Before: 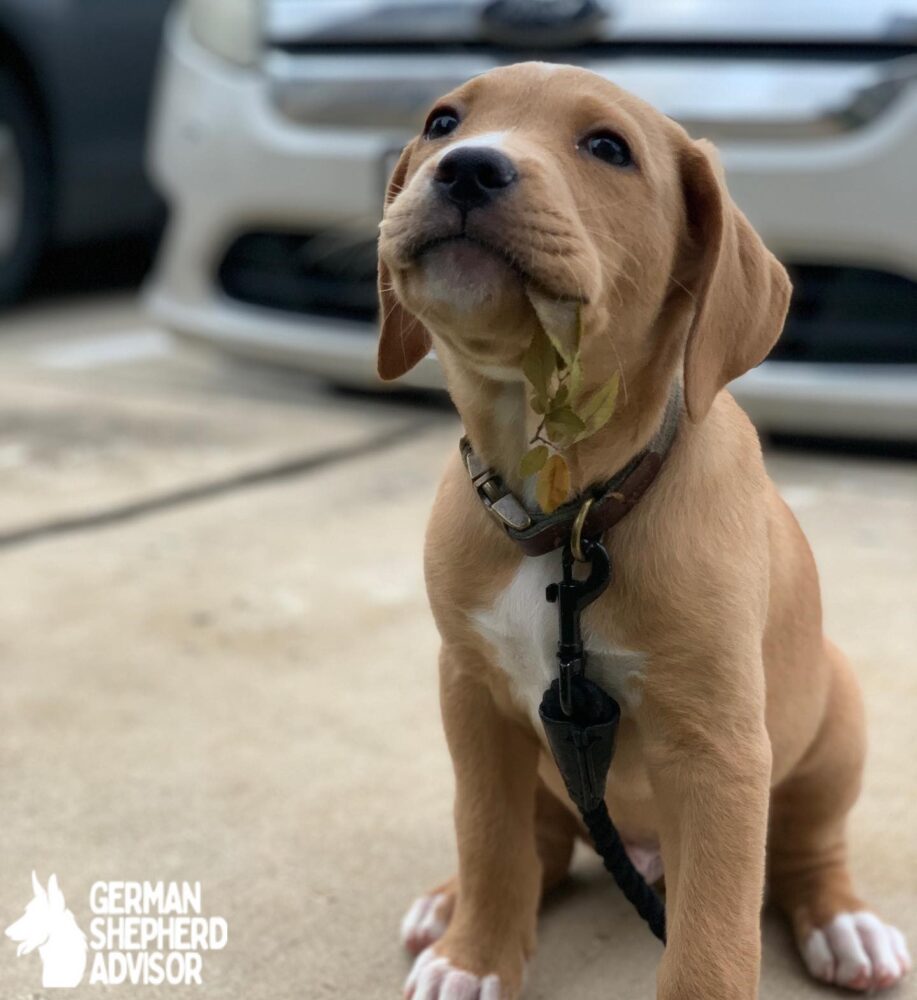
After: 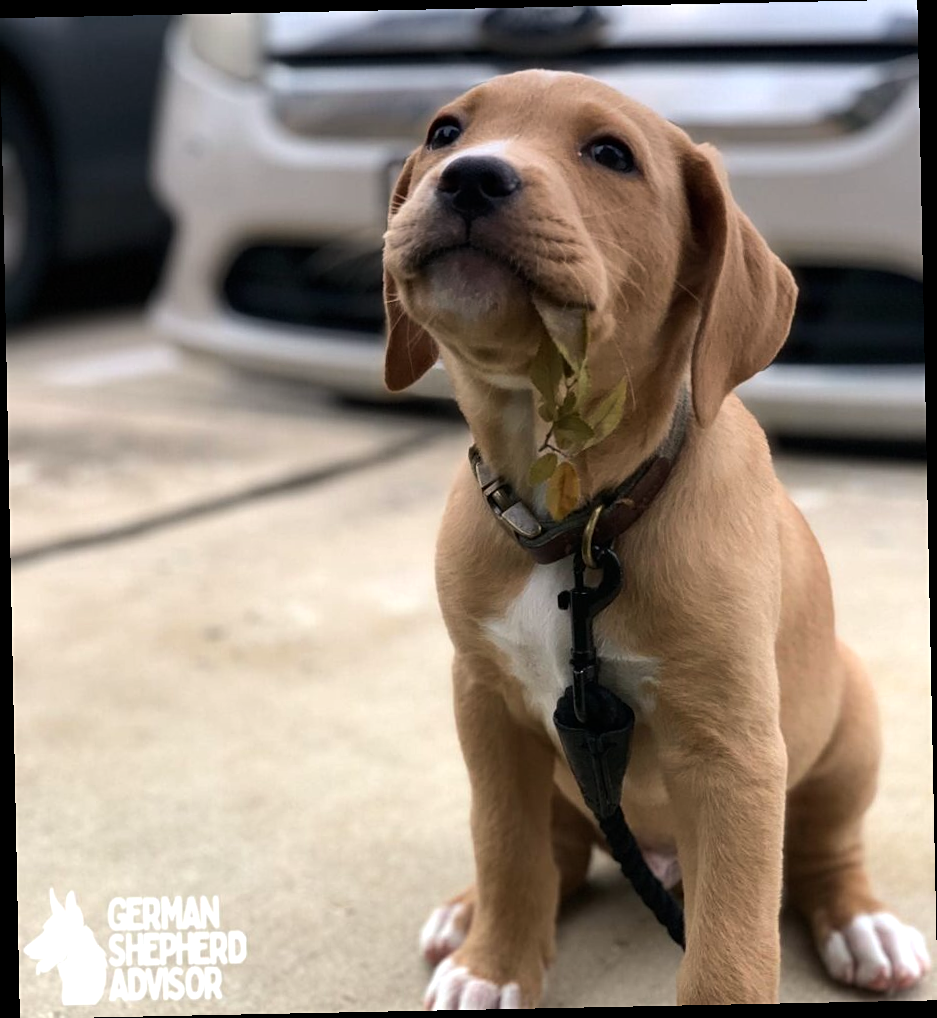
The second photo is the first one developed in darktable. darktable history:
graduated density: density 0.38 EV, hardness 21%, rotation -6.11°, saturation 32%
sharpen: amount 0.2
rotate and perspective: rotation -1.17°, automatic cropping off
tone equalizer: -8 EV -0.417 EV, -7 EV -0.389 EV, -6 EV -0.333 EV, -5 EV -0.222 EV, -3 EV 0.222 EV, -2 EV 0.333 EV, -1 EV 0.389 EV, +0 EV 0.417 EV, edges refinement/feathering 500, mask exposure compensation -1.57 EV, preserve details no
